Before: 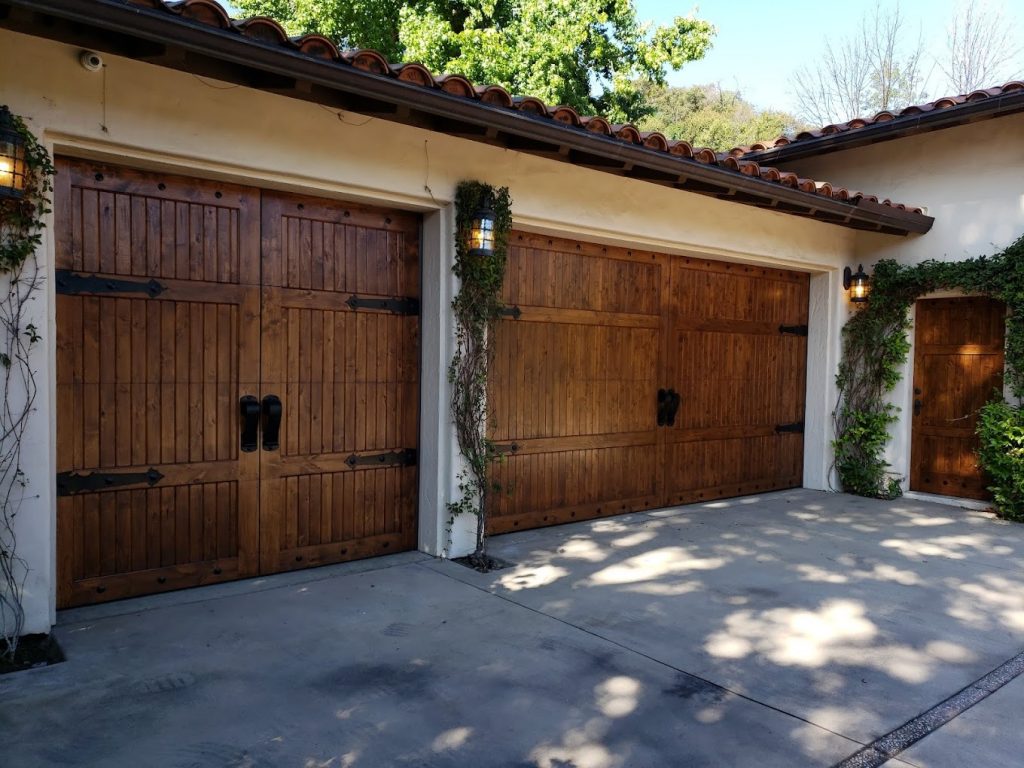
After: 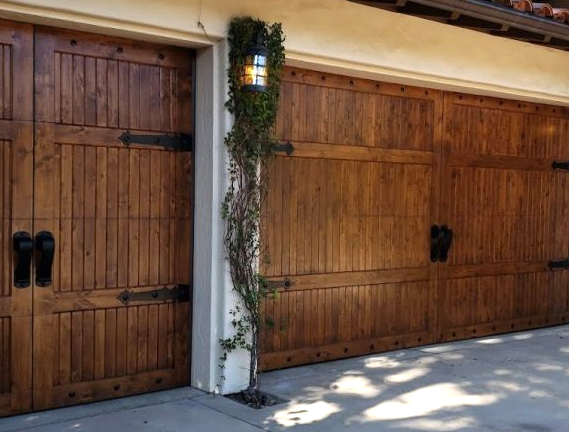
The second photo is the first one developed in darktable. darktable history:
crop and rotate: left 22.214%, top 21.484%, right 22.144%, bottom 22.16%
exposure: exposure 0.496 EV, compensate exposure bias true, compensate highlight preservation false
